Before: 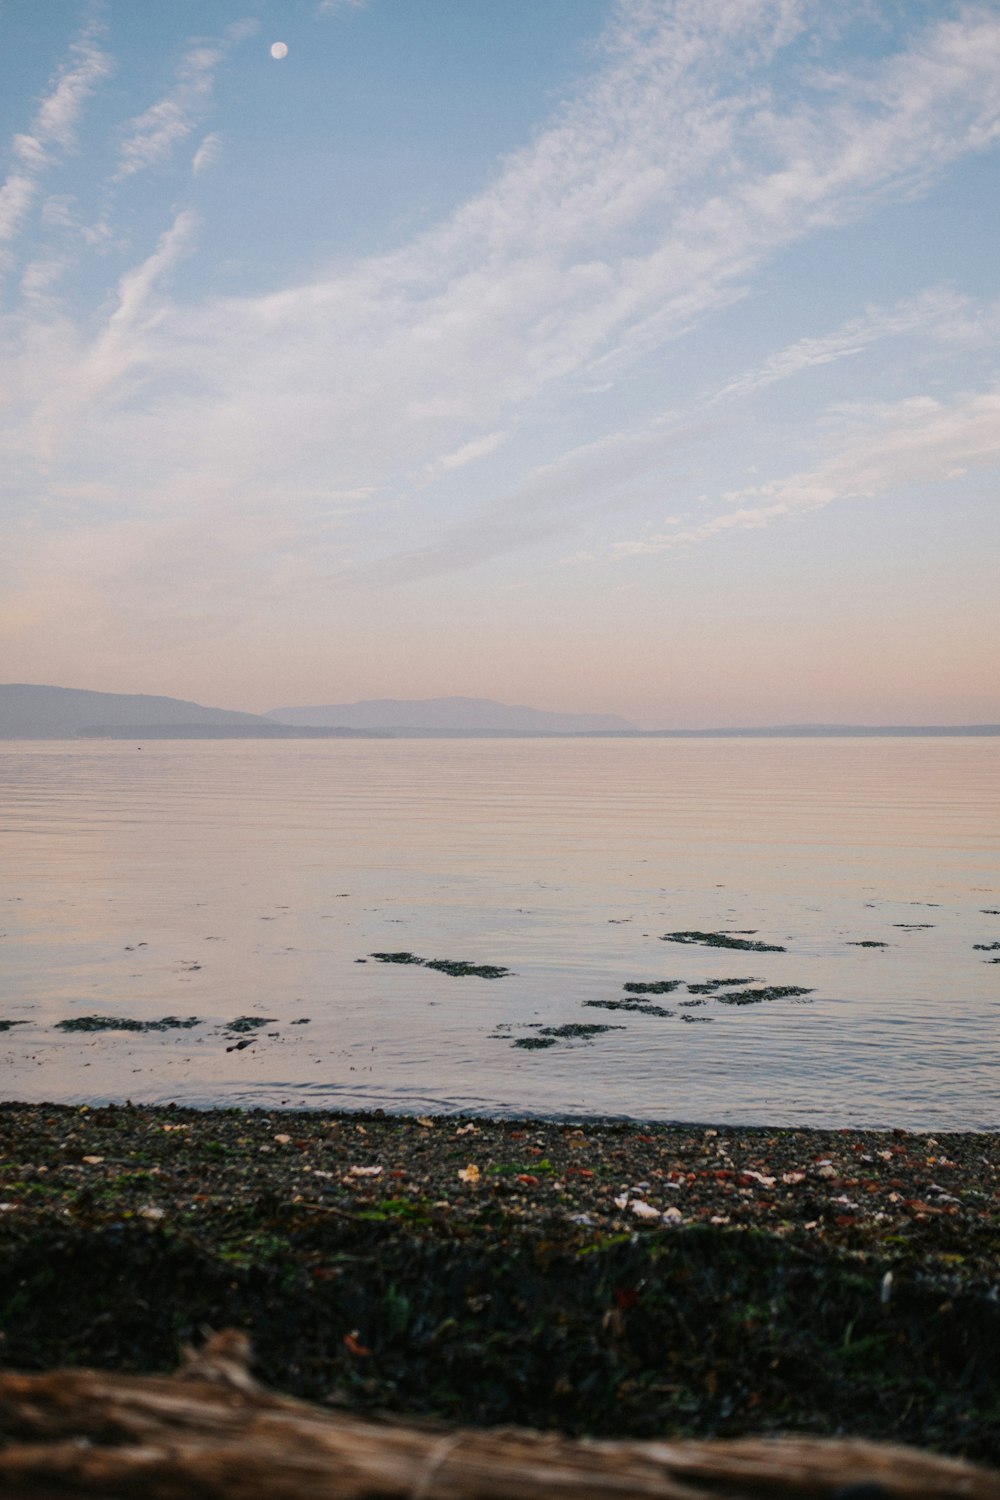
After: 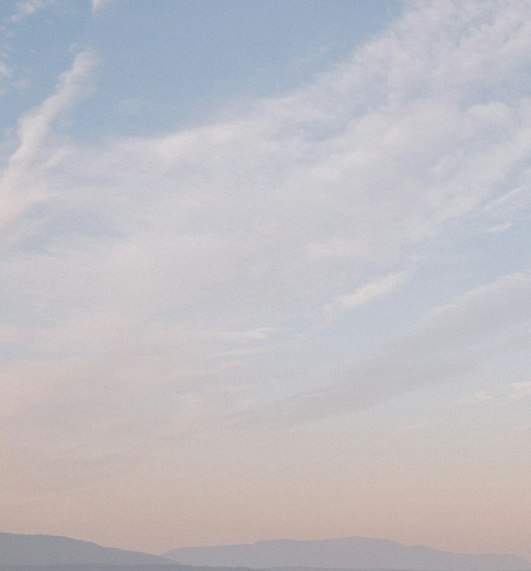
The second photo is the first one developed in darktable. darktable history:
crop: left 10.193%, top 10.696%, right 36.632%, bottom 51.184%
color correction: highlights b* -0.041
